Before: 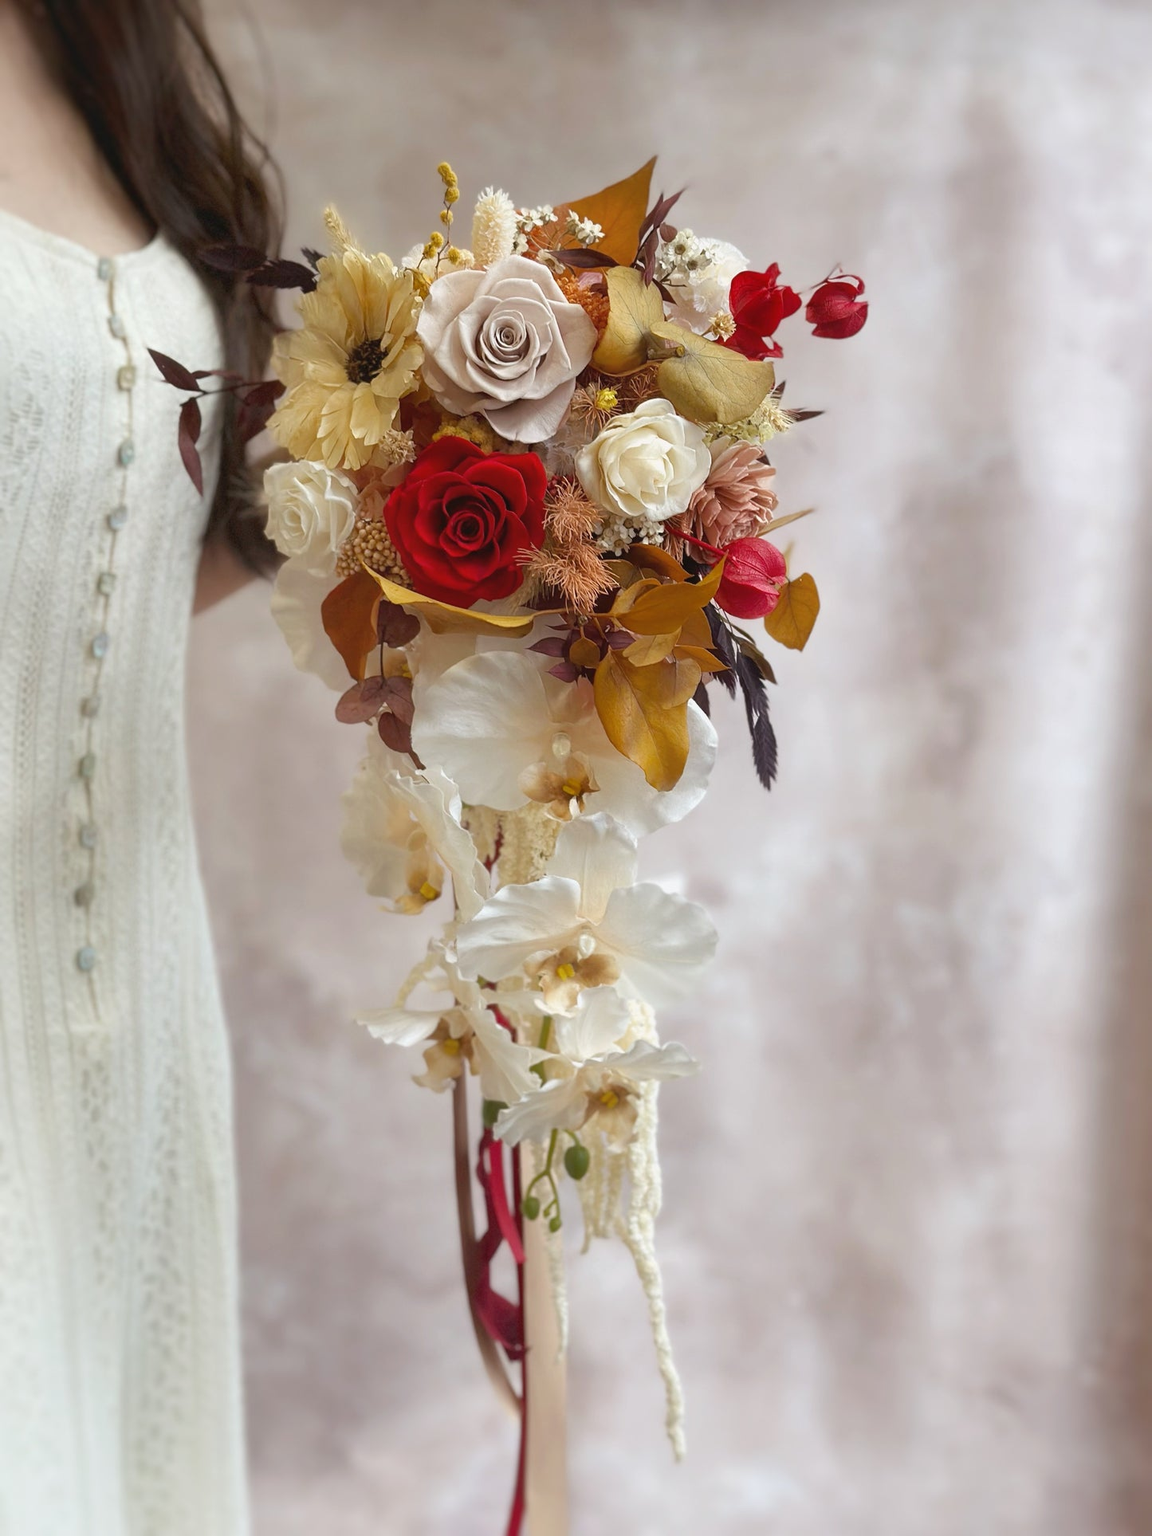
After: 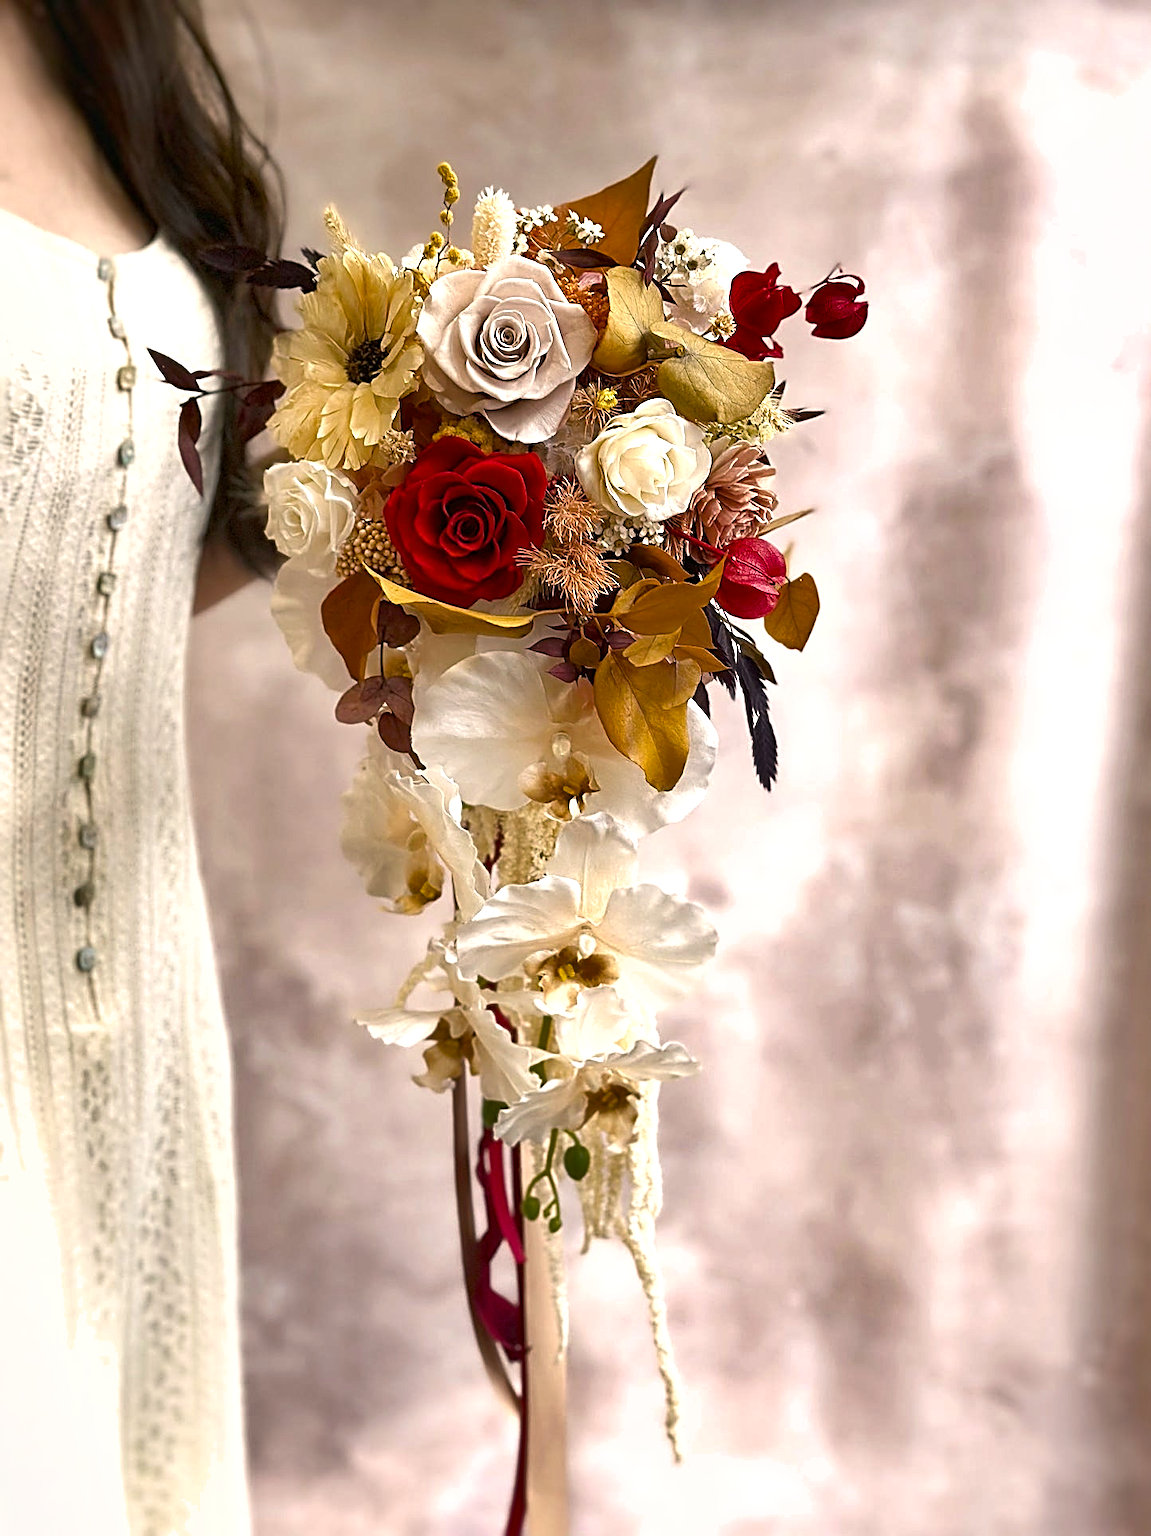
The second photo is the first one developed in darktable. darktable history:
color balance rgb: shadows lift › chroma 2%, shadows lift › hue 185.64°, power › luminance 1.48%, highlights gain › chroma 3%, highlights gain › hue 54.51°, global offset › luminance -0.4%, perceptual saturation grading › highlights -18.47%, perceptual saturation grading › mid-tones 6.62%, perceptual saturation grading › shadows 28.22%, perceptual brilliance grading › highlights 15.68%, perceptual brilliance grading › shadows -14.29%, global vibrance 25.96%, contrast 6.45%
sharpen: radius 2.817, amount 0.715
shadows and highlights: soften with gaussian
tone equalizer: on, module defaults
